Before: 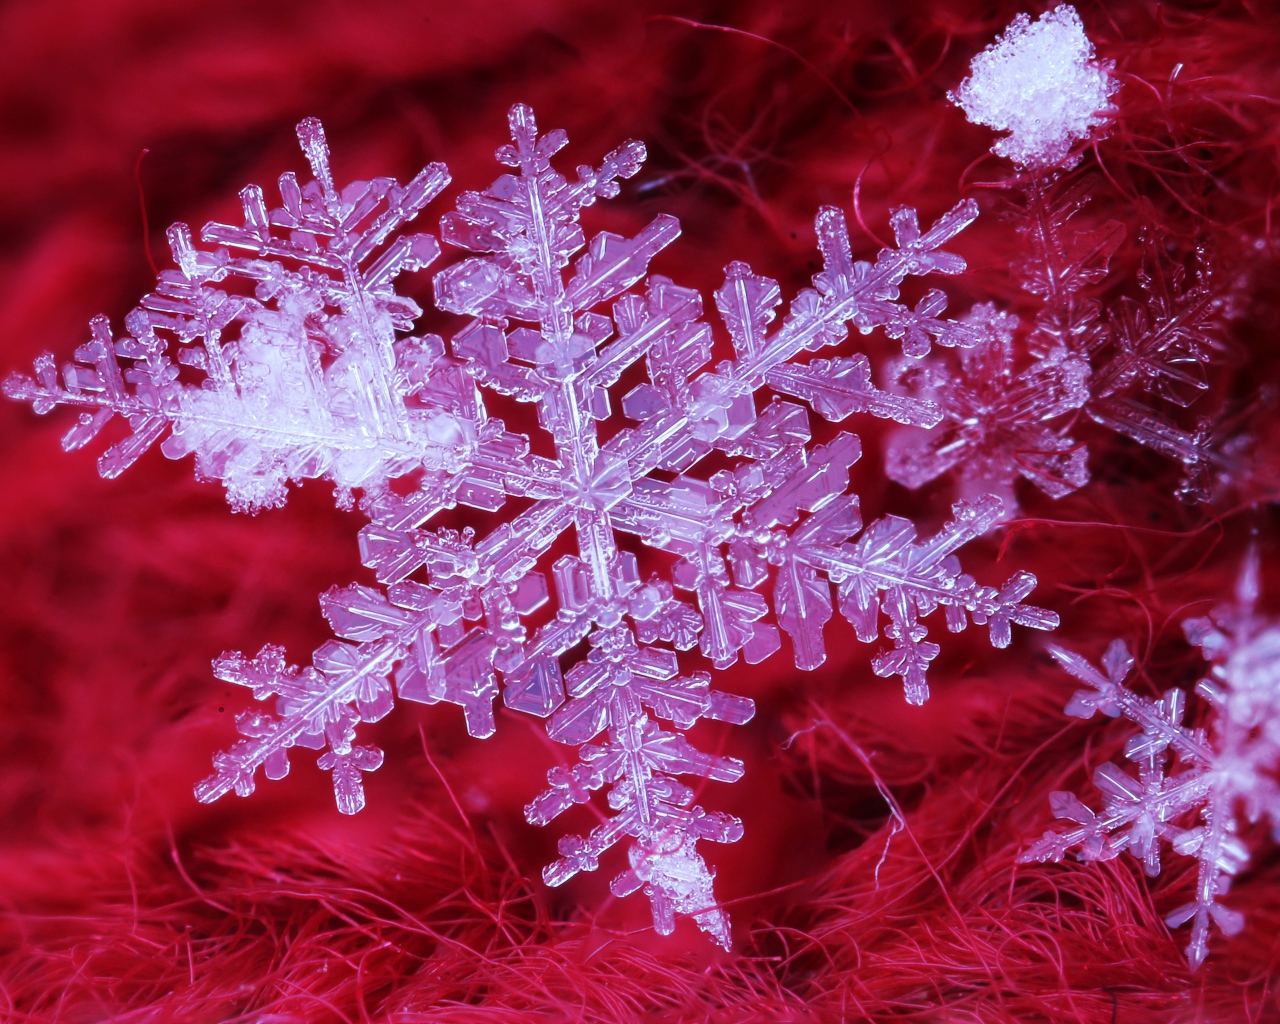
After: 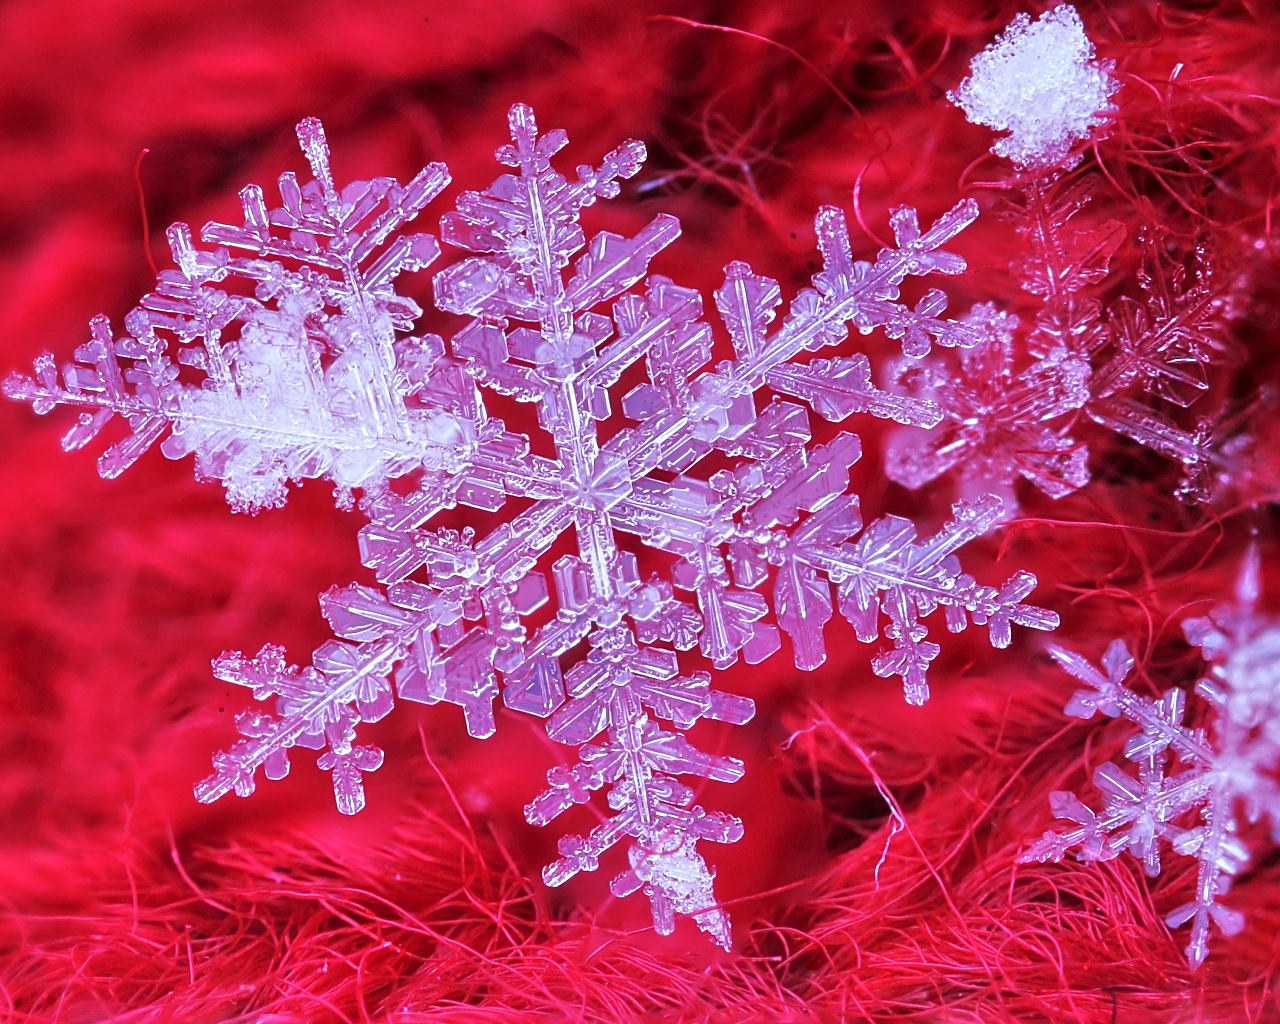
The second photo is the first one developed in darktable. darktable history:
tone equalizer: -7 EV 0.15 EV, -6 EV 0.6 EV, -5 EV 1.15 EV, -4 EV 1.33 EV, -3 EV 1.15 EV, -2 EV 0.6 EV, -1 EV 0.15 EV, mask exposure compensation -0.5 EV
sharpen: on, module defaults
